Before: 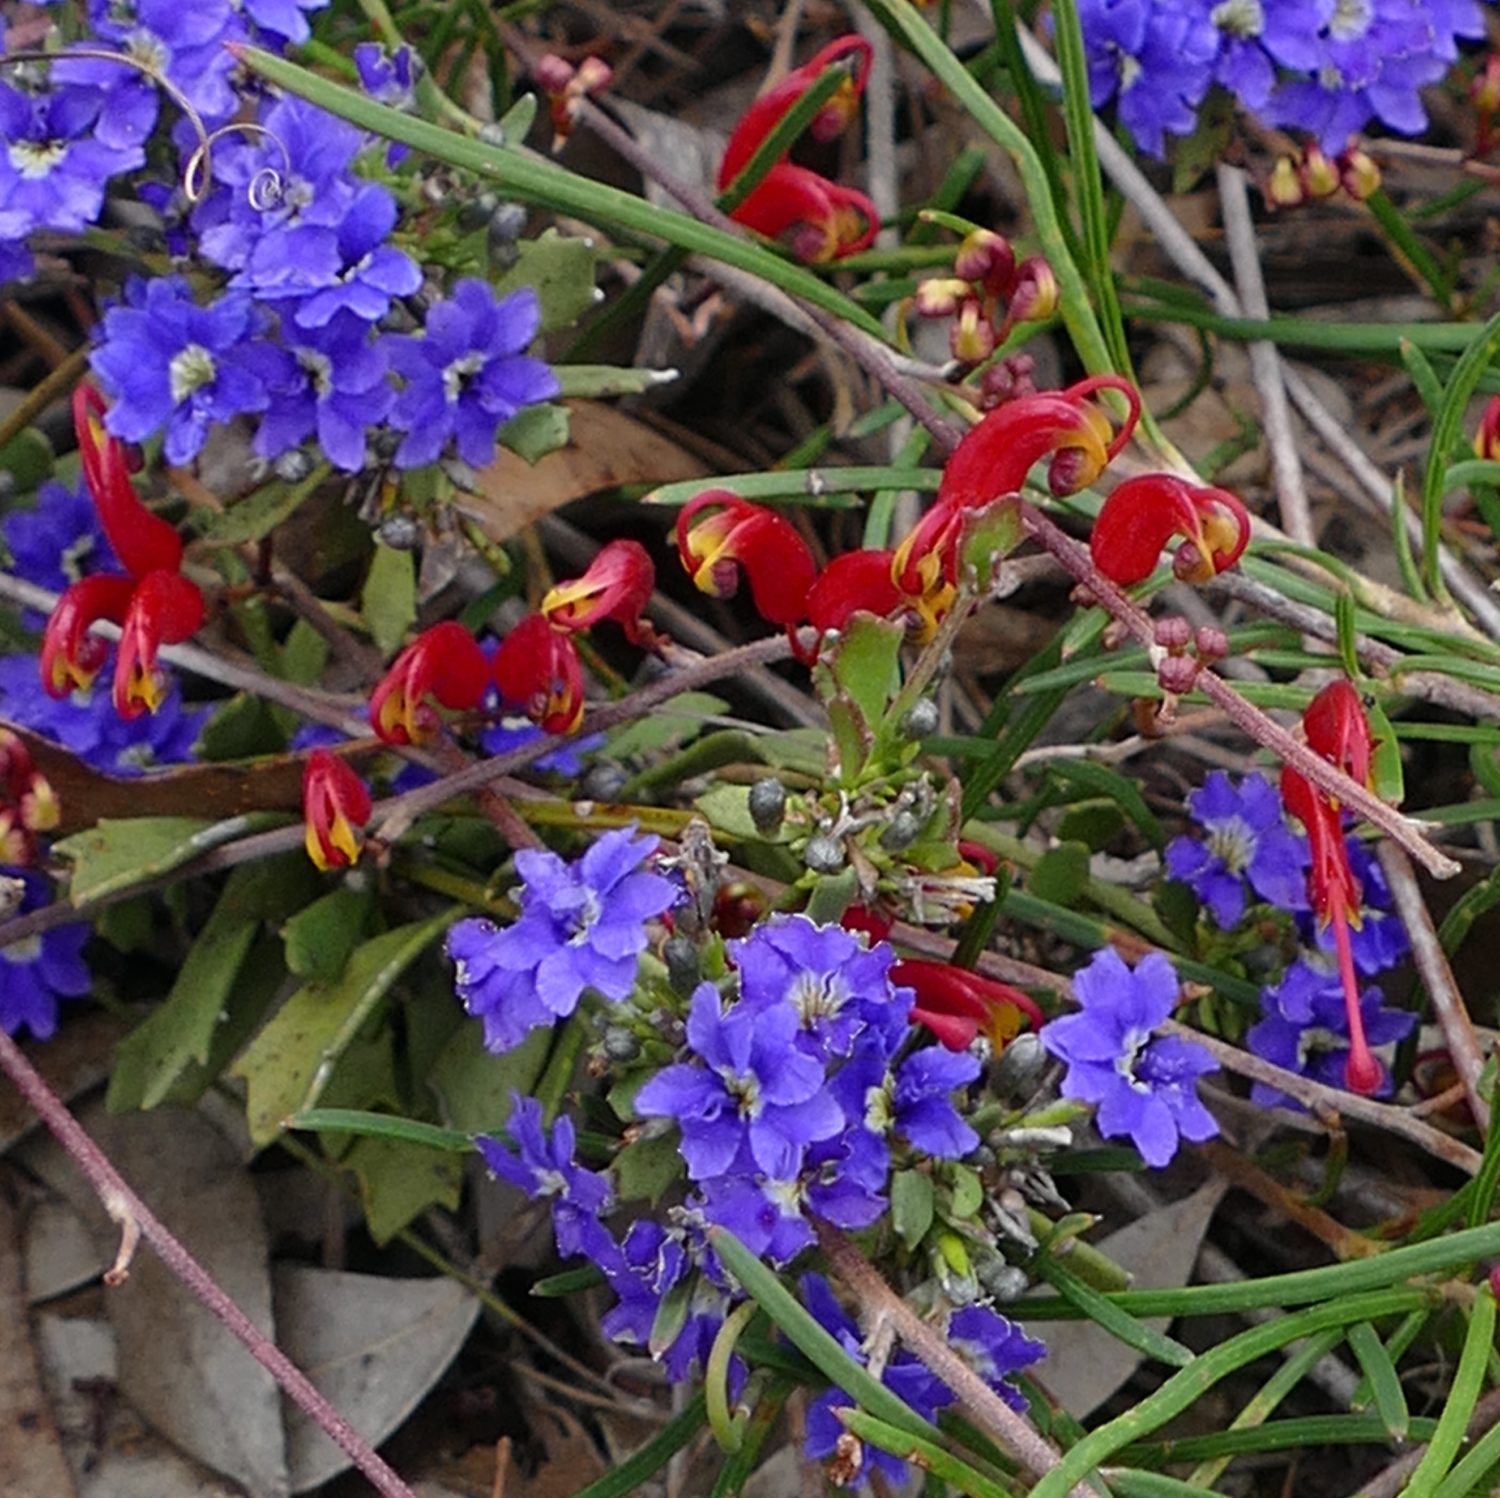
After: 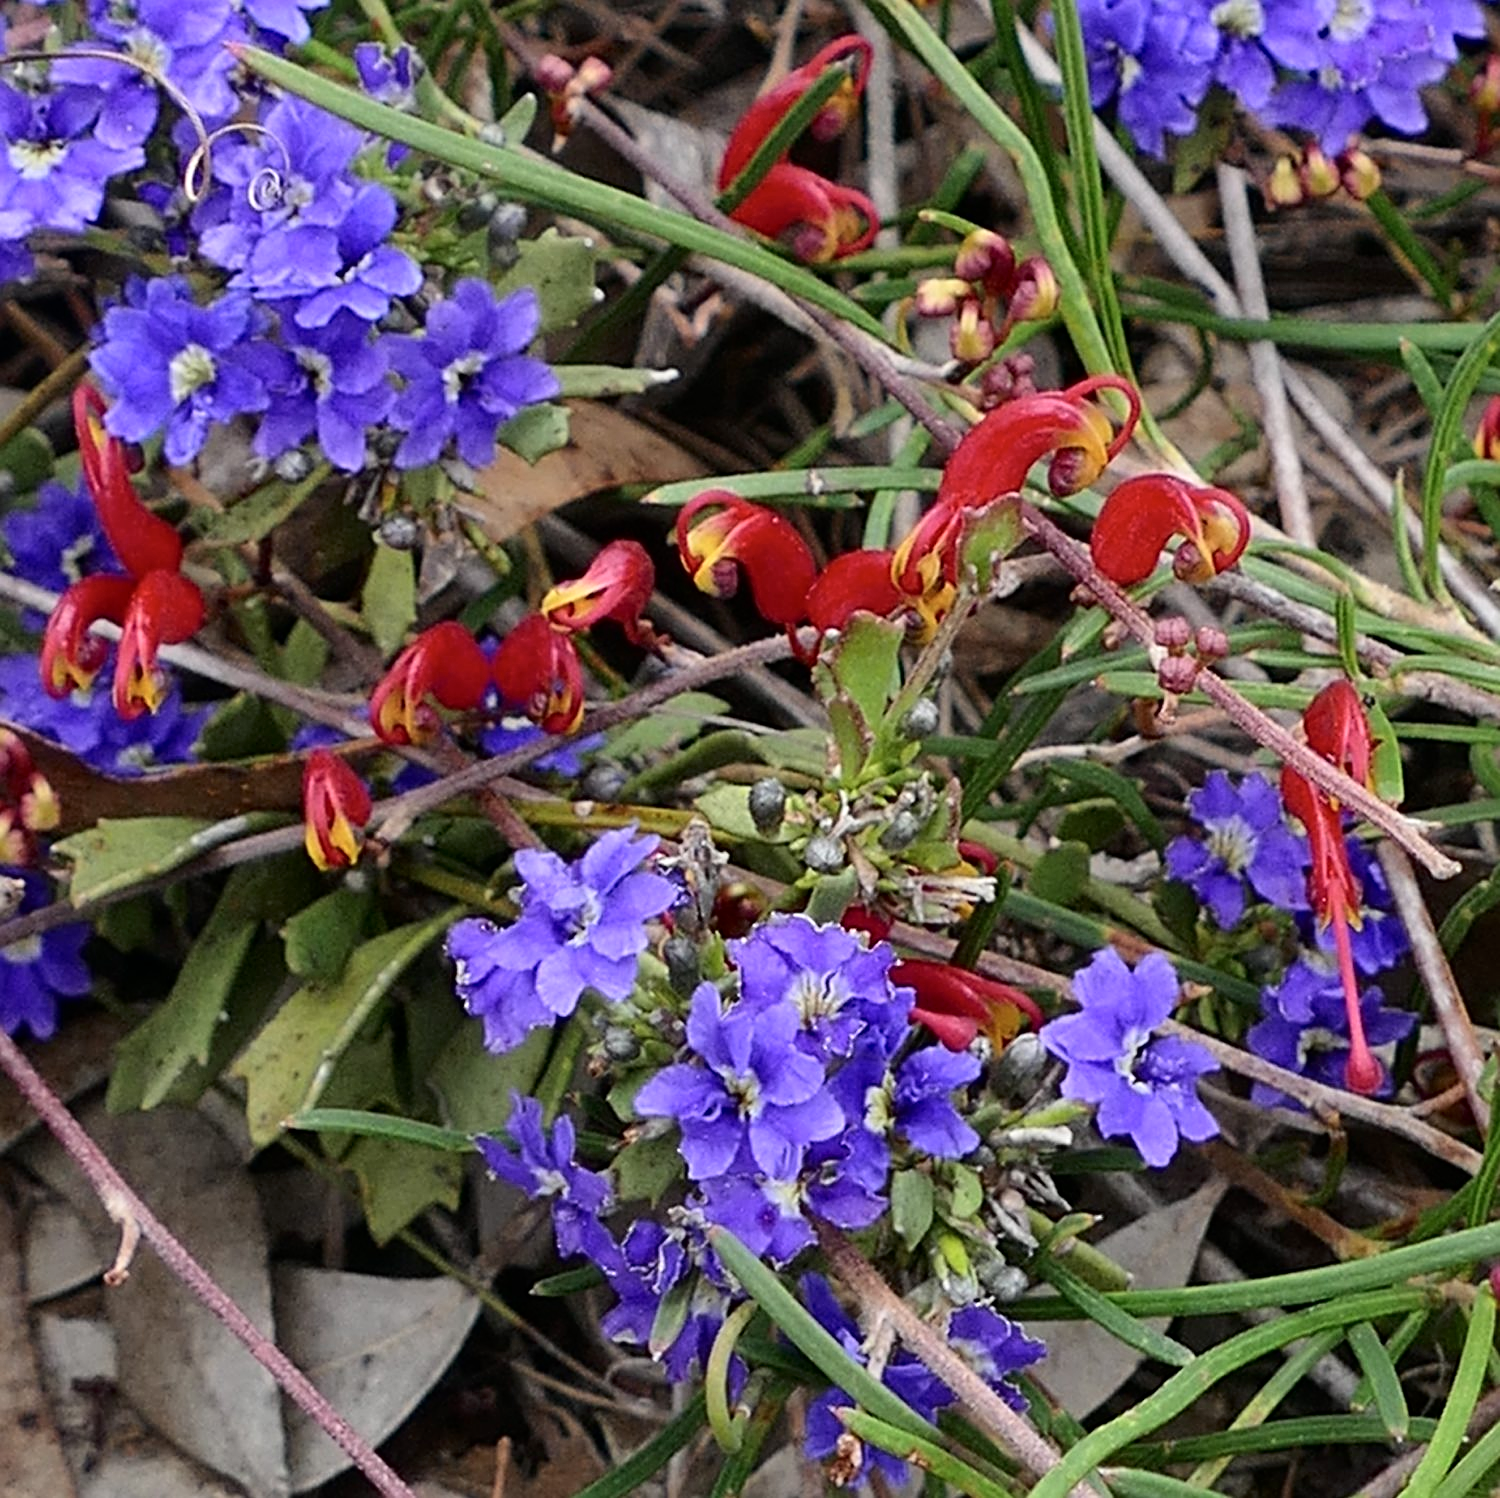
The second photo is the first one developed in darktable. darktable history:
tone curve: curves: ch0 [(0, 0) (0.004, 0.001) (0.133, 0.112) (0.325, 0.362) (0.832, 0.893) (1, 1)], color space Lab, independent channels, preserve colors none
sharpen: on, module defaults
color correction: highlights b* -0.014
